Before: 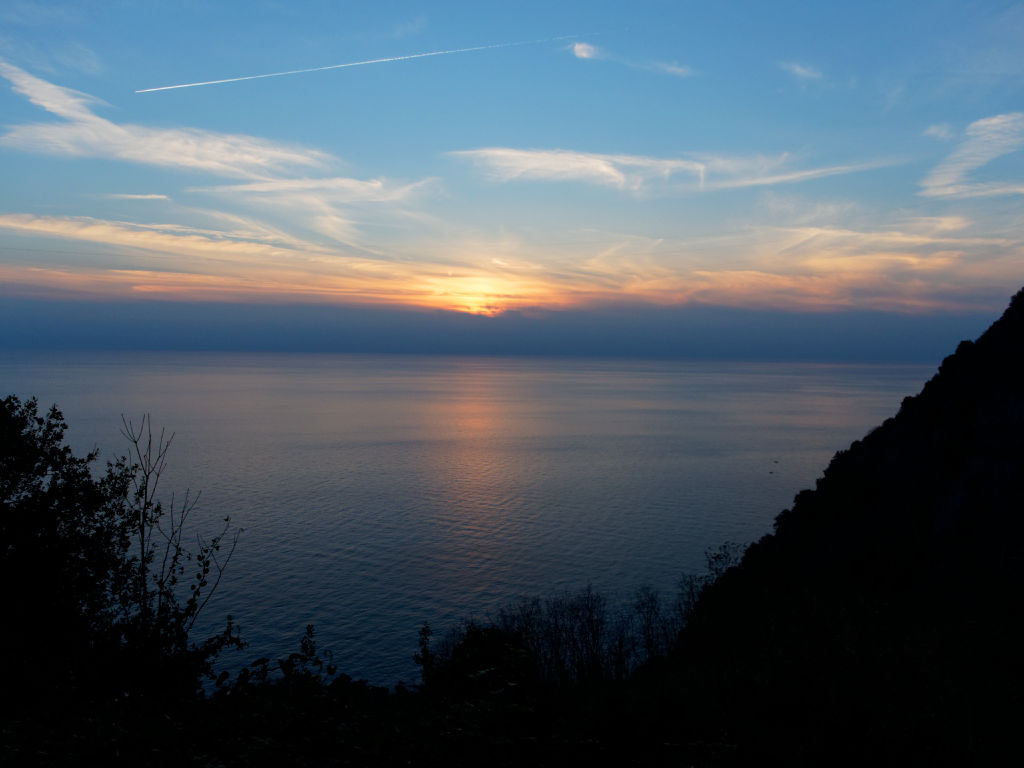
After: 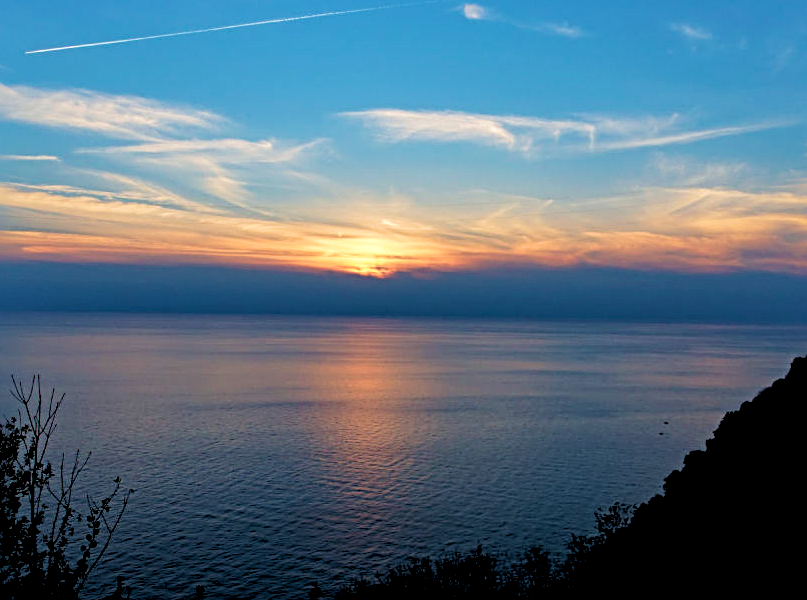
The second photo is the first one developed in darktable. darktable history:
haze removal: compatibility mode true, adaptive false
crop and rotate: left 10.77%, top 5.1%, right 10.41%, bottom 16.76%
velvia: strength 45%
rgb levels: preserve colors sum RGB, levels [[0.038, 0.433, 0.934], [0, 0.5, 1], [0, 0.5, 1]]
sharpen: radius 4
local contrast: mode bilateral grid, contrast 25, coarseness 60, detail 151%, midtone range 0.2
